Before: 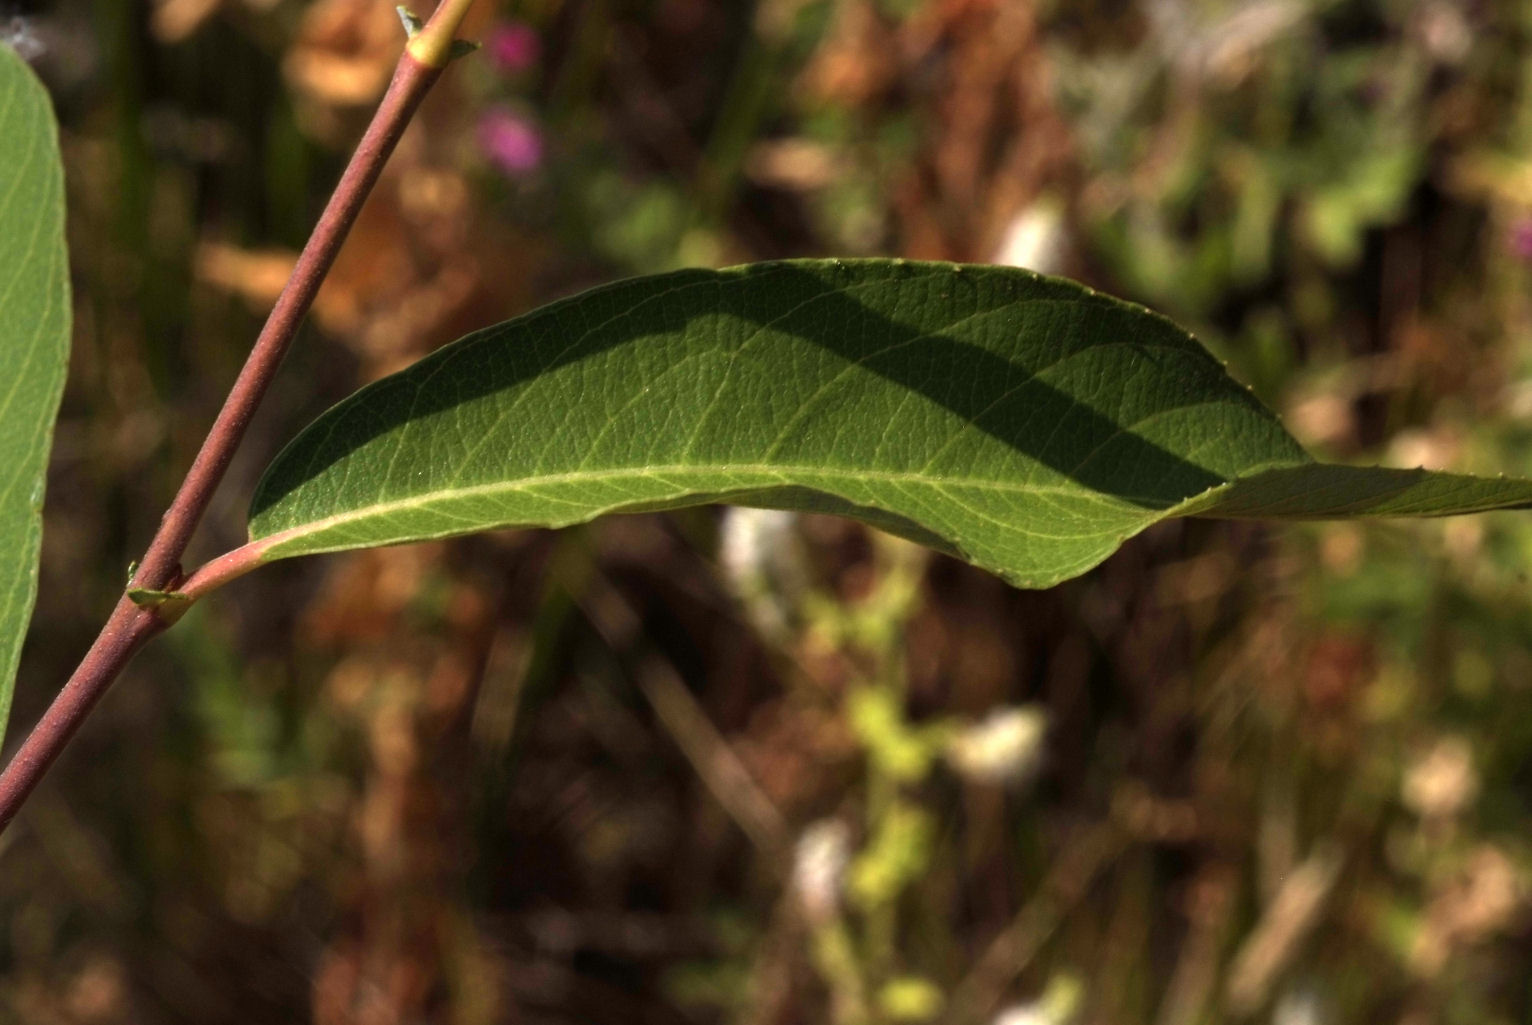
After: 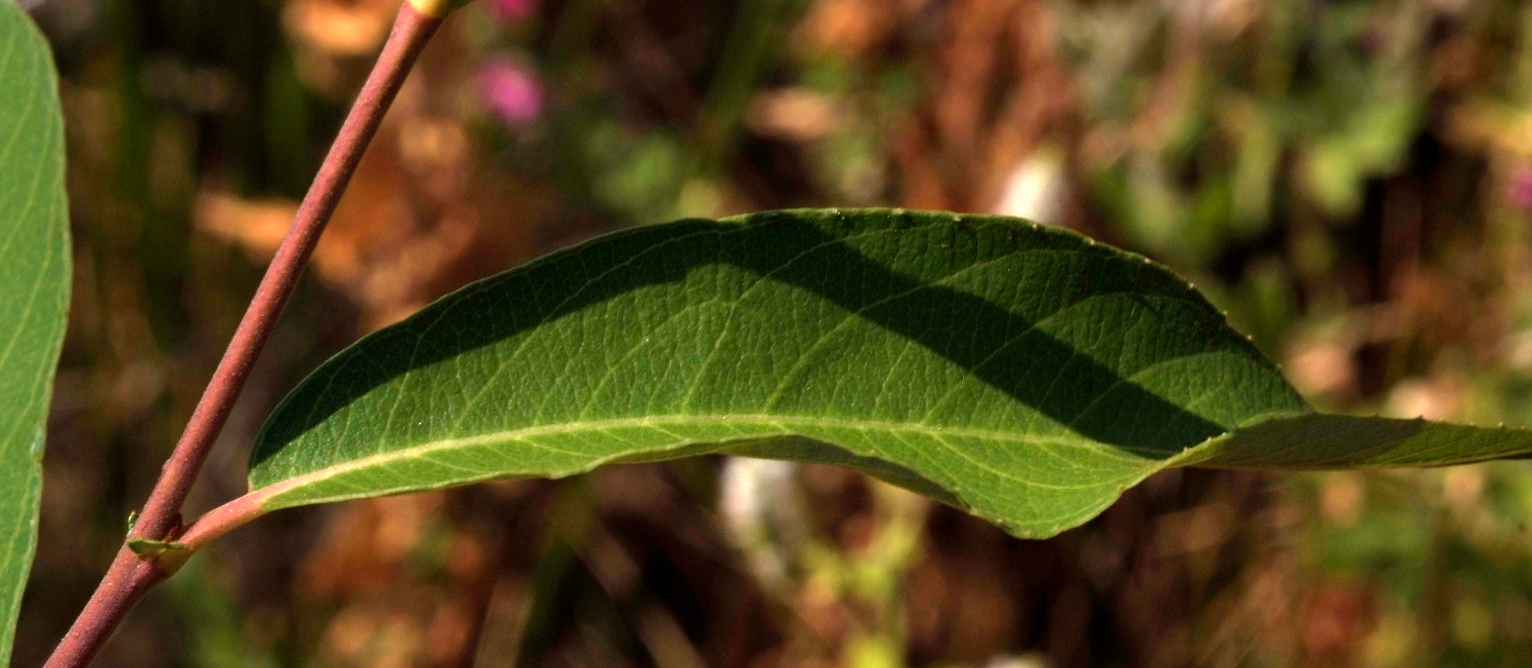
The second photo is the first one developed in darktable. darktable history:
crop and rotate: top 4.943%, bottom 29.825%
shadows and highlights: radius 128.16, shadows 30.56, highlights -30.97, low approximation 0.01, soften with gaussian
